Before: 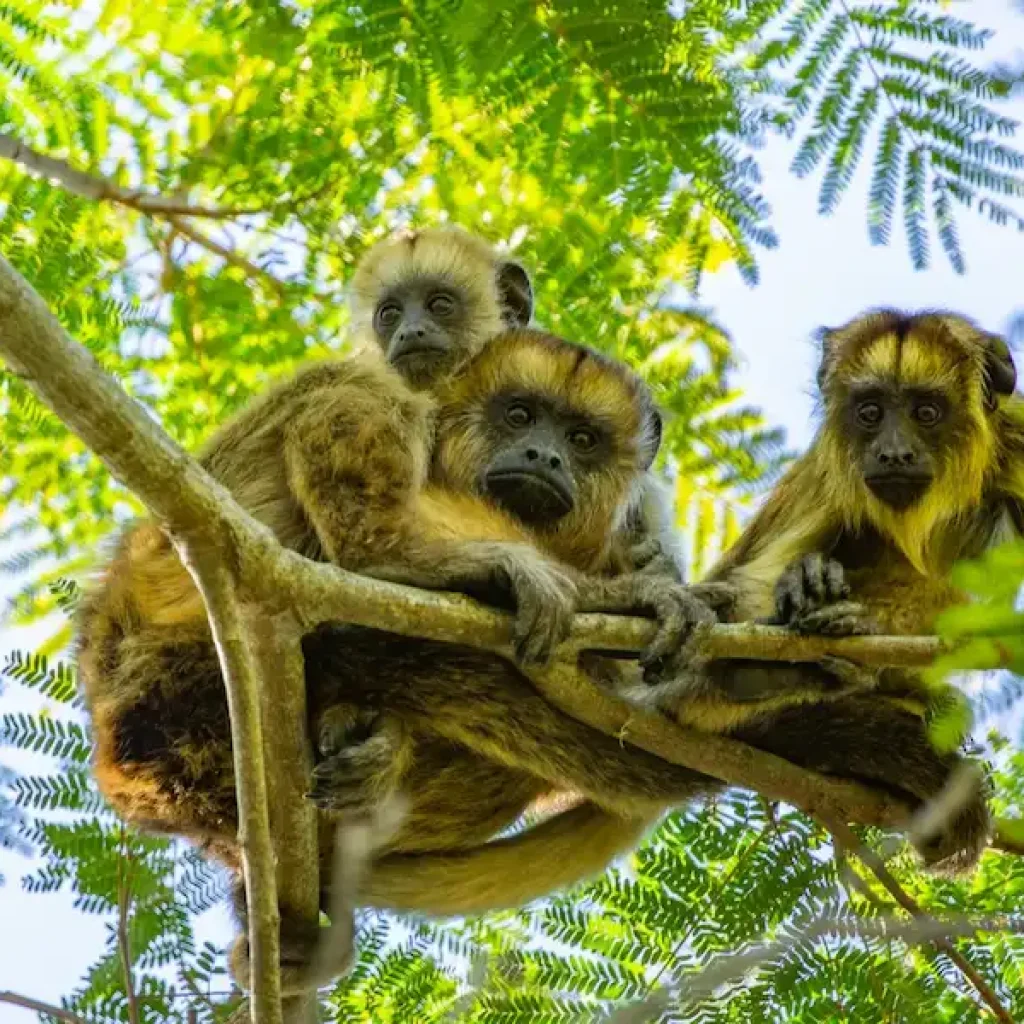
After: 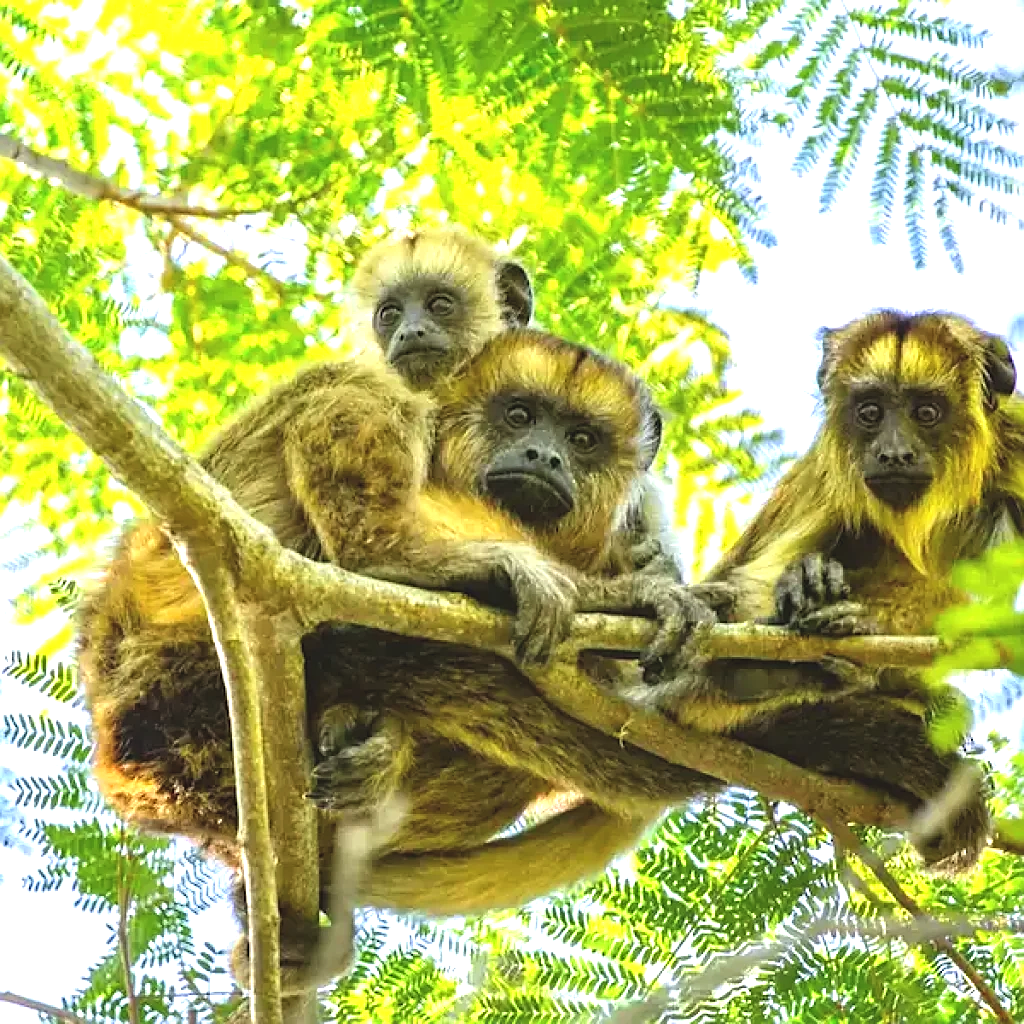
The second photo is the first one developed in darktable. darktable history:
exposure: black level correction -0.005, exposure 1 EV, compensate highlight preservation false
sharpen: on, module defaults
